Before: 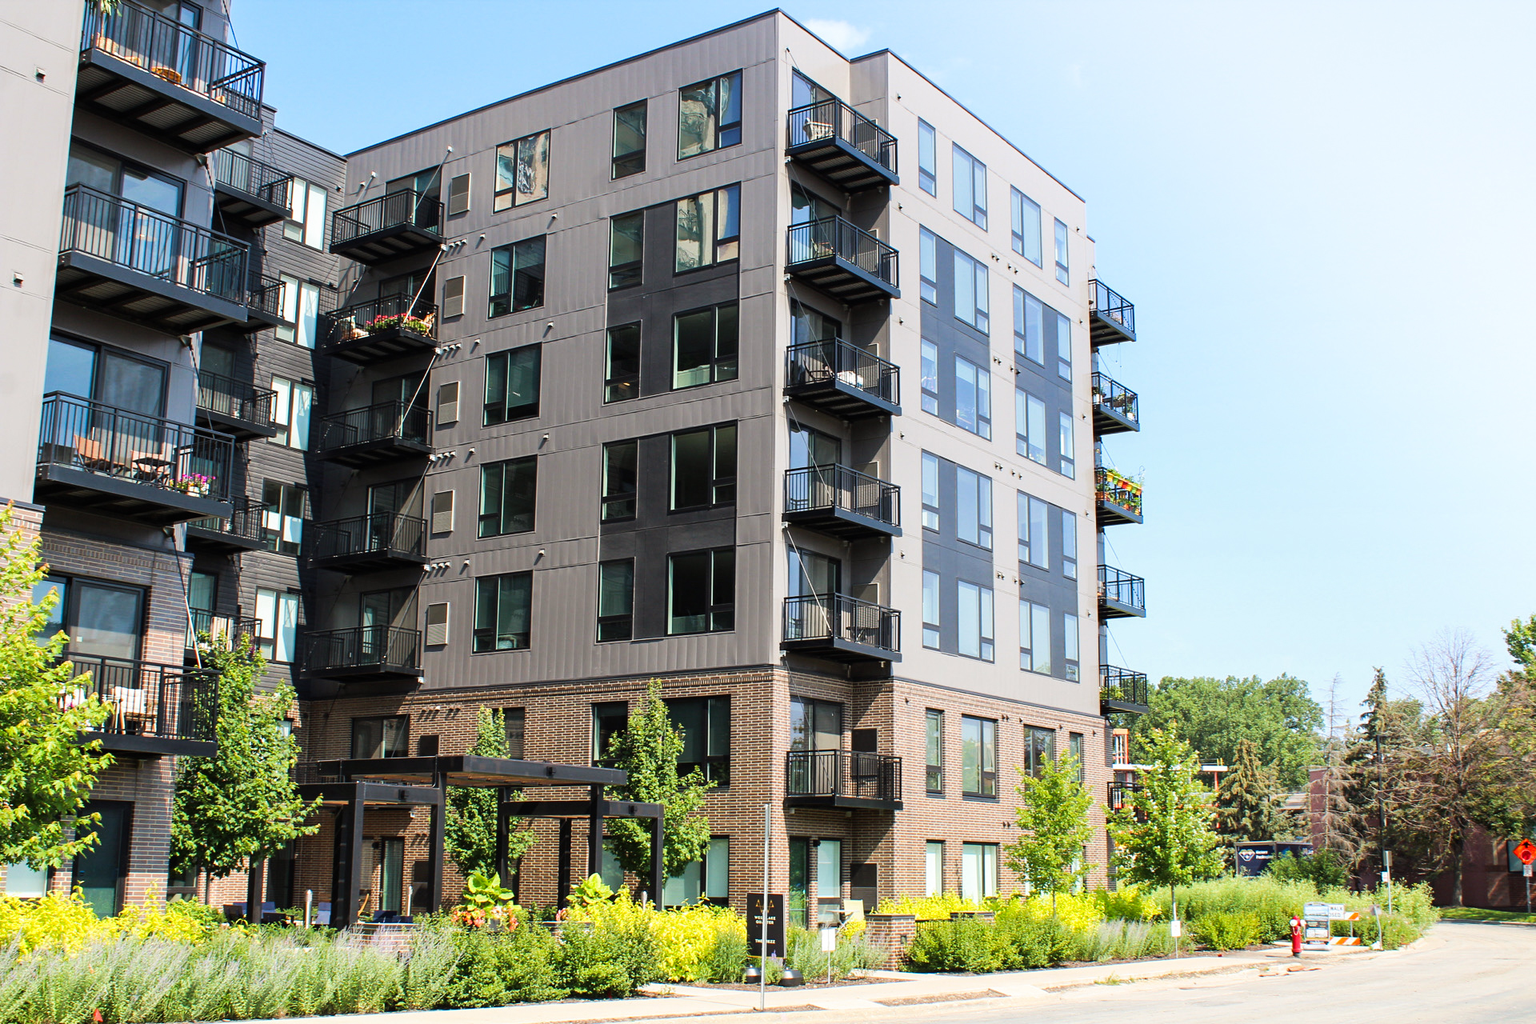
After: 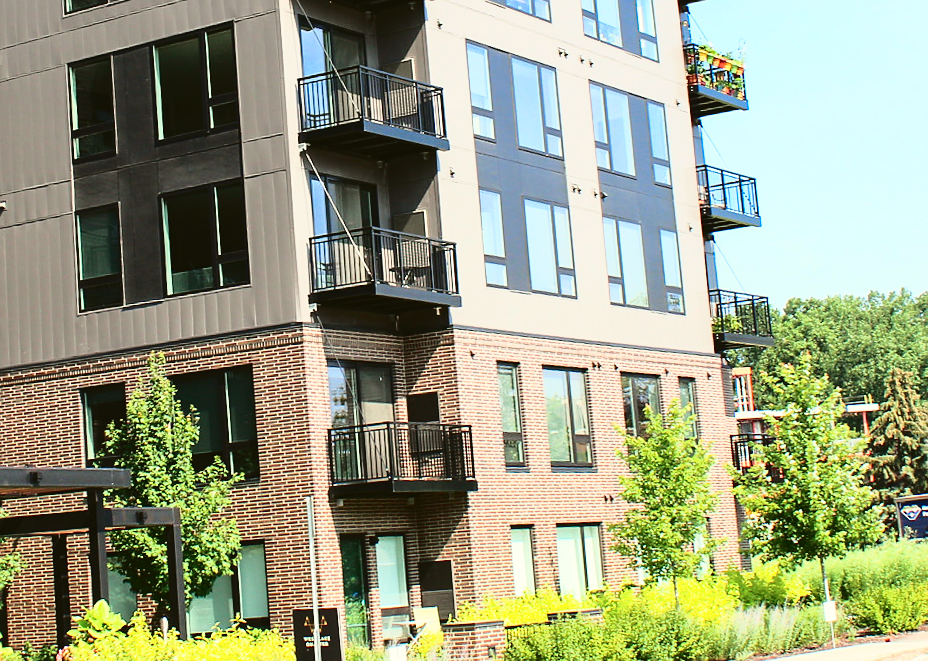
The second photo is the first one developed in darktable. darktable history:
sharpen: radius 1, threshold 1
tone curve: curves: ch0 [(0, 0.039) (0.194, 0.159) (0.469, 0.544) (0.693, 0.77) (0.751, 0.871) (1, 1)]; ch1 [(0, 0) (0.508, 0.506) (0.547, 0.563) (0.592, 0.631) (0.715, 0.706) (1, 1)]; ch2 [(0, 0) (0.243, 0.175) (0.362, 0.301) (0.492, 0.515) (0.544, 0.557) (0.595, 0.612) (0.631, 0.641) (1, 1)], color space Lab, independent channels, preserve colors none
crop: left 34.479%, top 38.822%, right 13.718%, bottom 5.172%
rotate and perspective: rotation -4.57°, crop left 0.054, crop right 0.944, crop top 0.087, crop bottom 0.914
